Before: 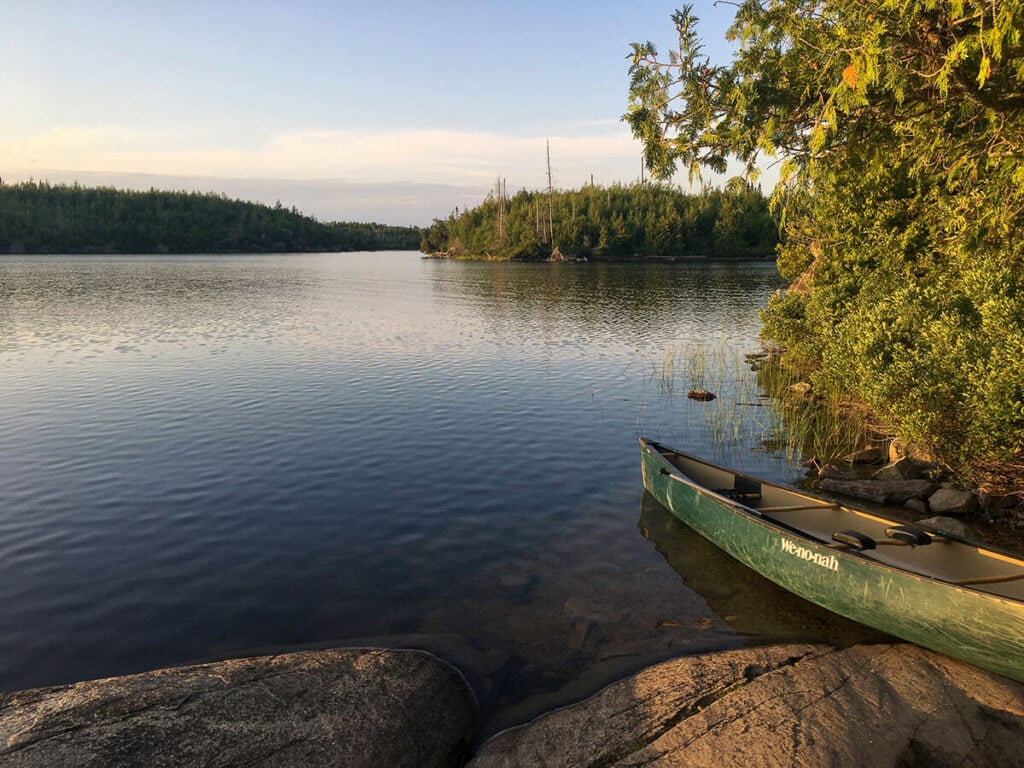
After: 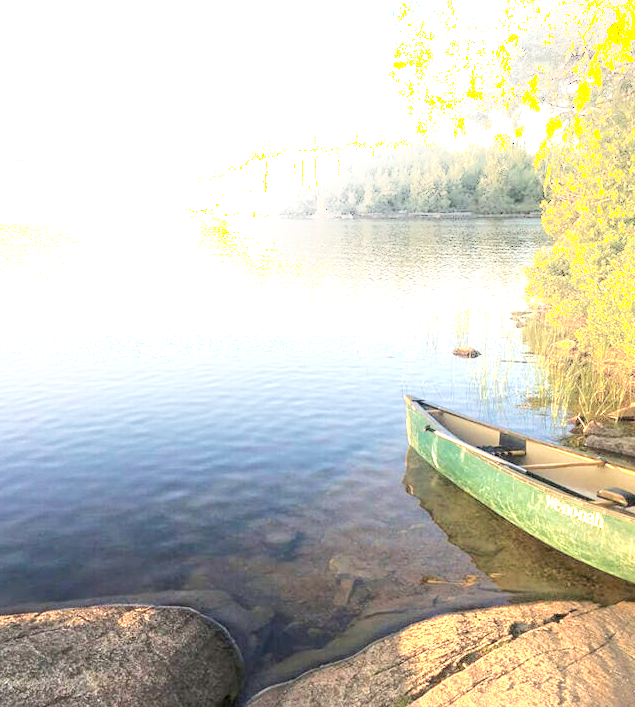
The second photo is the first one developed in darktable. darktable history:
velvia: on, module defaults
exposure: black level correction 0, exposure 2.091 EV, compensate highlight preservation false
crop and rotate: left 22.963%, top 5.641%, right 15.021%, bottom 2.257%
local contrast: mode bilateral grid, contrast 20, coarseness 51, detail 132%, midtone range 0.2
shadows and highlights: highlights 72.65, shadows color adjustment 99.16%, highlights color adjustment 0.789%, soften with gaussian
contrast brightness saturation: brightness 0.146
tone equalizer: -7 EV 0.208 EV, -6 EV 0.127 EV, -5 EV 0.079 EV, -4 EV 0.078 EV, -2 EV -0.017 EV, -1 EV -0.061 EV, +0 EV -0.057 EV
